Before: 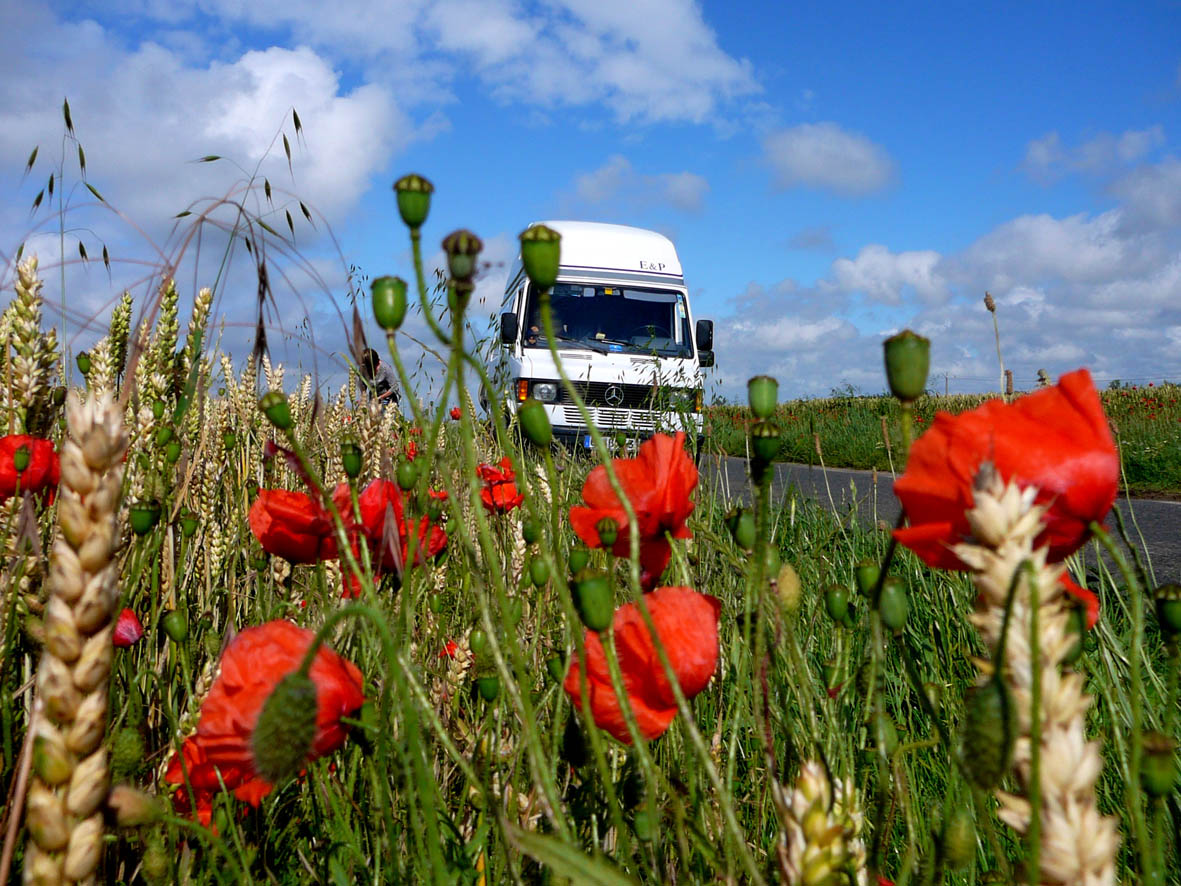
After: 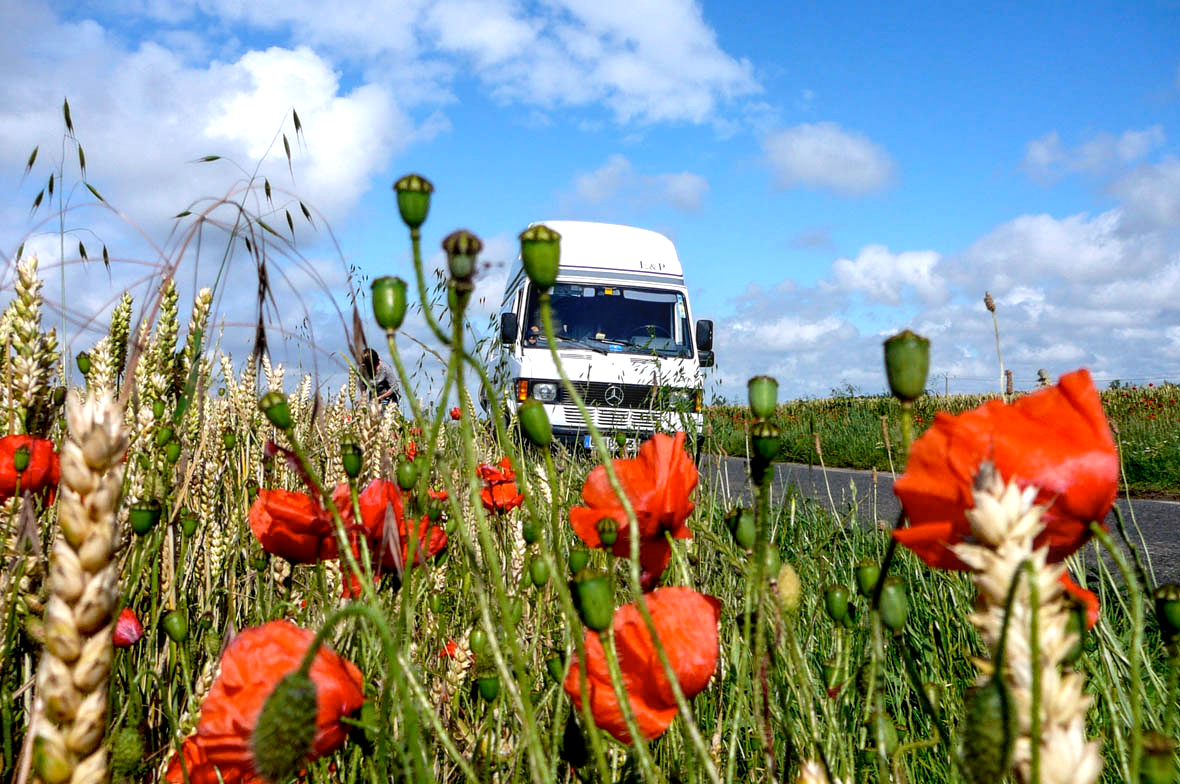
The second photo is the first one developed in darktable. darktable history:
tone equalizer: -8 EV -0.417 EV, -7 EV -0.389 EV, -6 EV -0.333 EV, -5 EV -0.222 EV, -3 EV 0.222 EV, -2 EV 0.333 EV, -1 EV 0.389 EV, +0 EV 0.417 EV, edges refinement/feathering 500, mask exposure compensation -1.57 EV, preserve details no
crop and rotate: top 0%, bottom 11.49%
local contrast: on, module defaults
